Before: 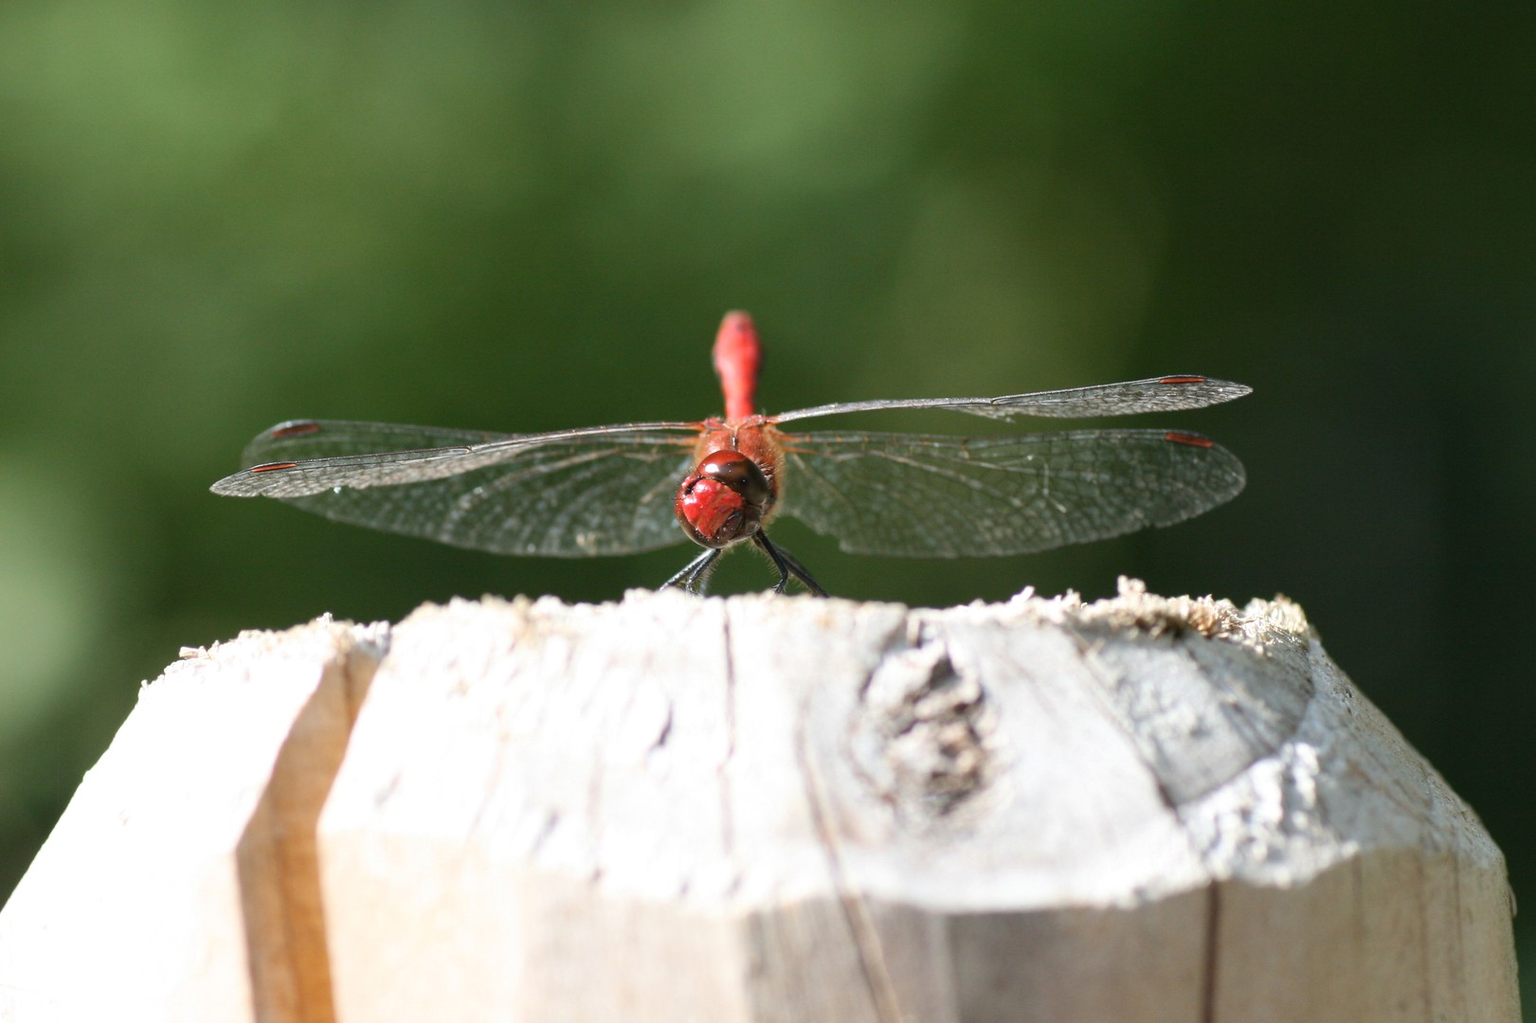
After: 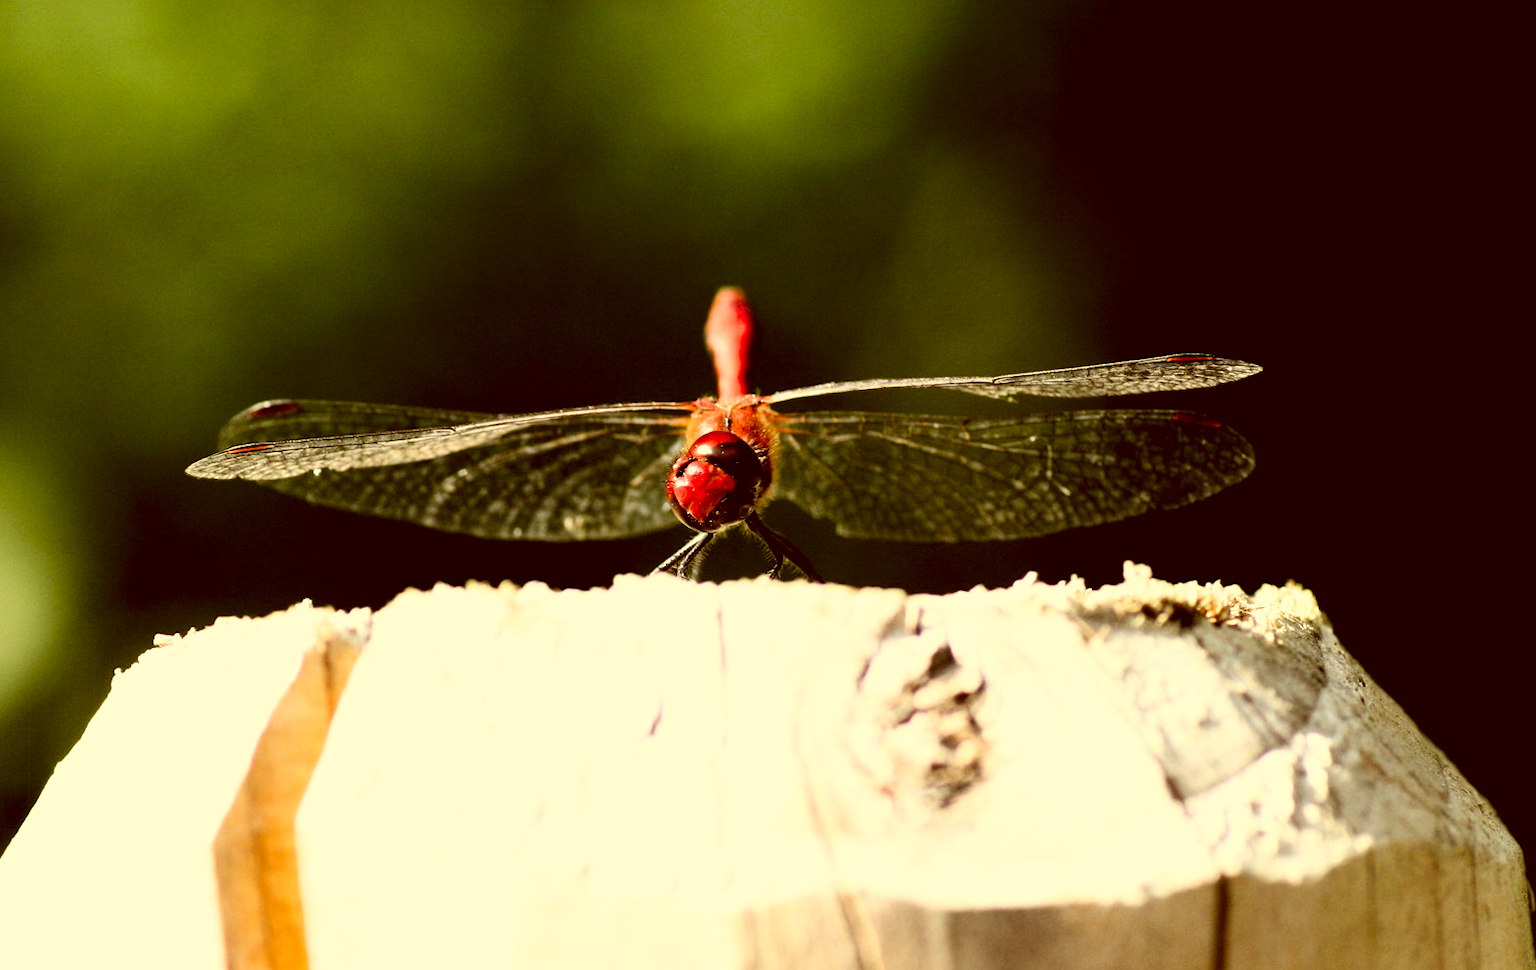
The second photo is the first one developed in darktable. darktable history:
filmic rgb: black relative exposure -3.68 EV, white relative exposure 2.74 EV, dynamic range scaling -5.3%, hardness 3.04
crop: left 2.027%, top 3.323%, right 1.126%, bottom 4.865%
contrast brightness saturation: contrast 0.209, brightness -0.105, saturation 0.213
color correction: highlights a* 1.07, highlights b* 24.69, shadows a* 15.25, shadows b* 24.5
tone equalizer: -8 EV -0.386 EV, -7 EV -0.361 EV, -6 EV -0.329 EV, -5 EV -0.246 EV, -3 EV 0.209 EV, -2 EV 0.314 EV, -1 EV 0.379 EV, +0 EV 0.429 EV, mask exposure compensation -0.513 EV
